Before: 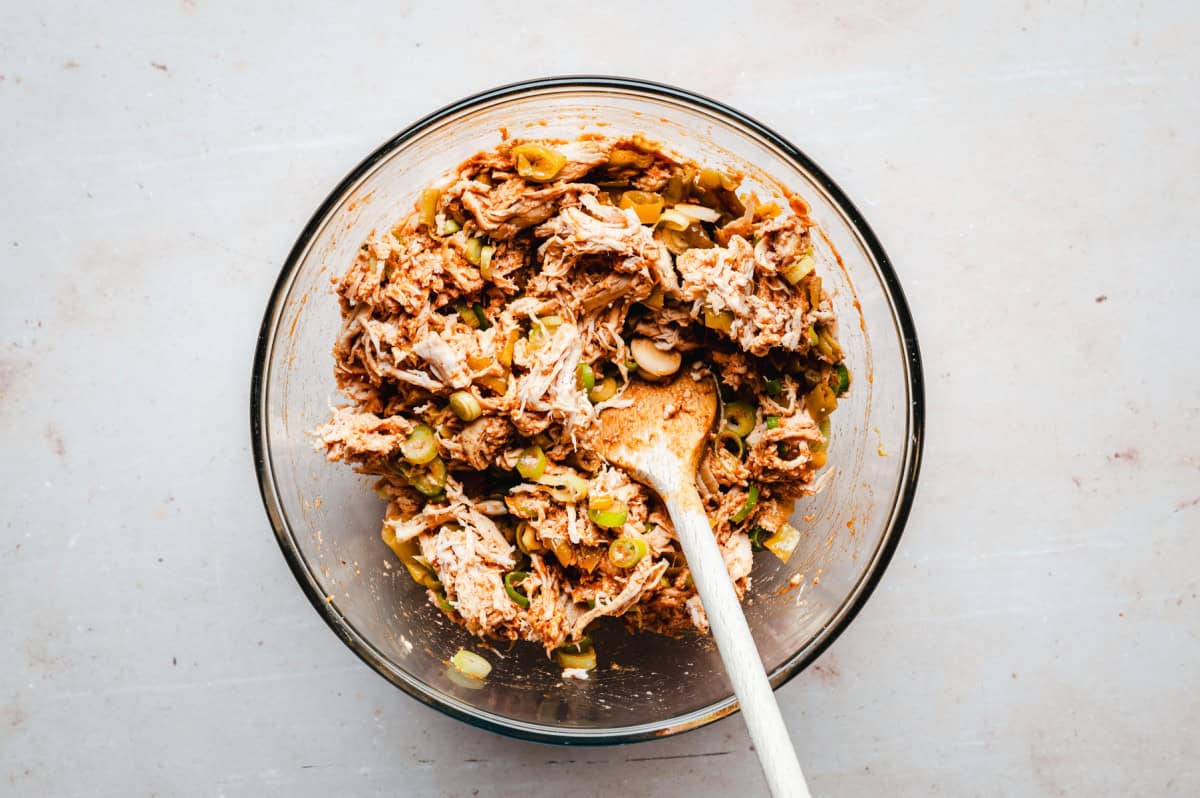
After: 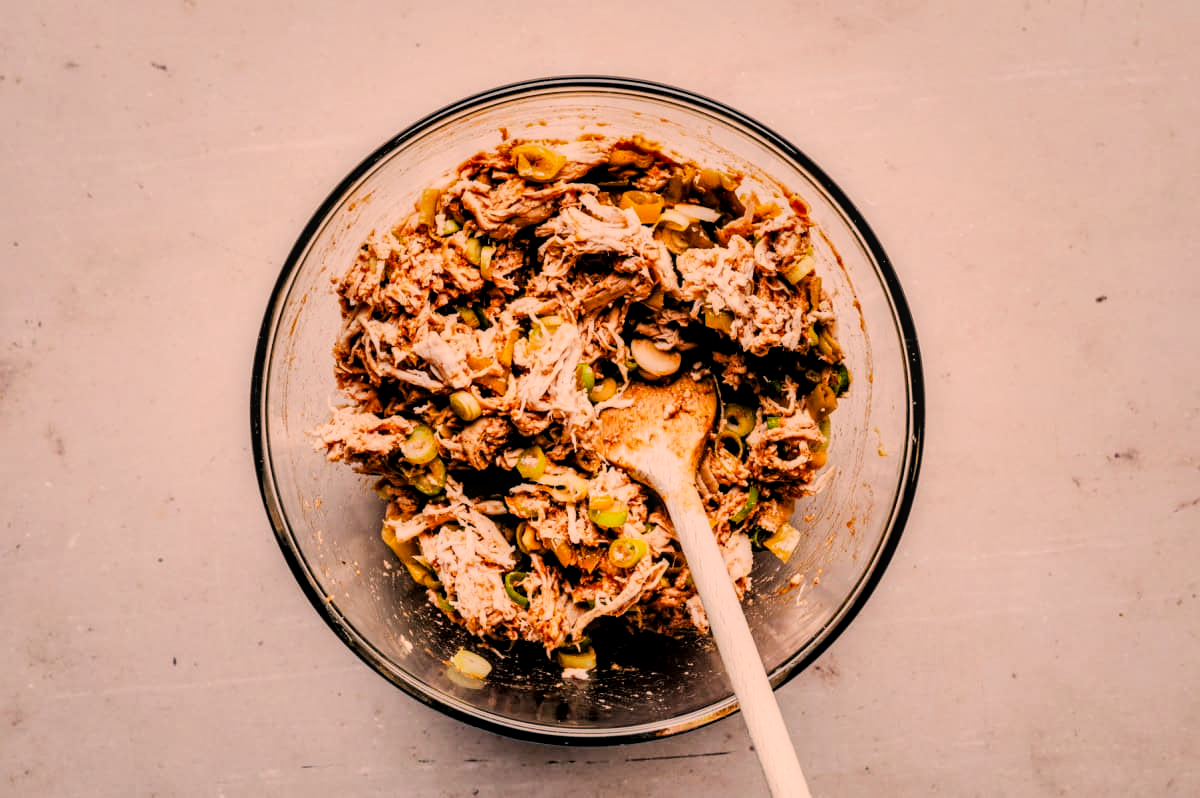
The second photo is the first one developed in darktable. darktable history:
local contrast: detail 130%
color correction: highlights a* 17.88, highlights b* 18.79
shadows and highlights: low approximation 0.01, soften with gaussian
filmic rgb: black relative exposure -5 EV, hardness 2.88, contrast 1.3, highlights saturation mix -30%
